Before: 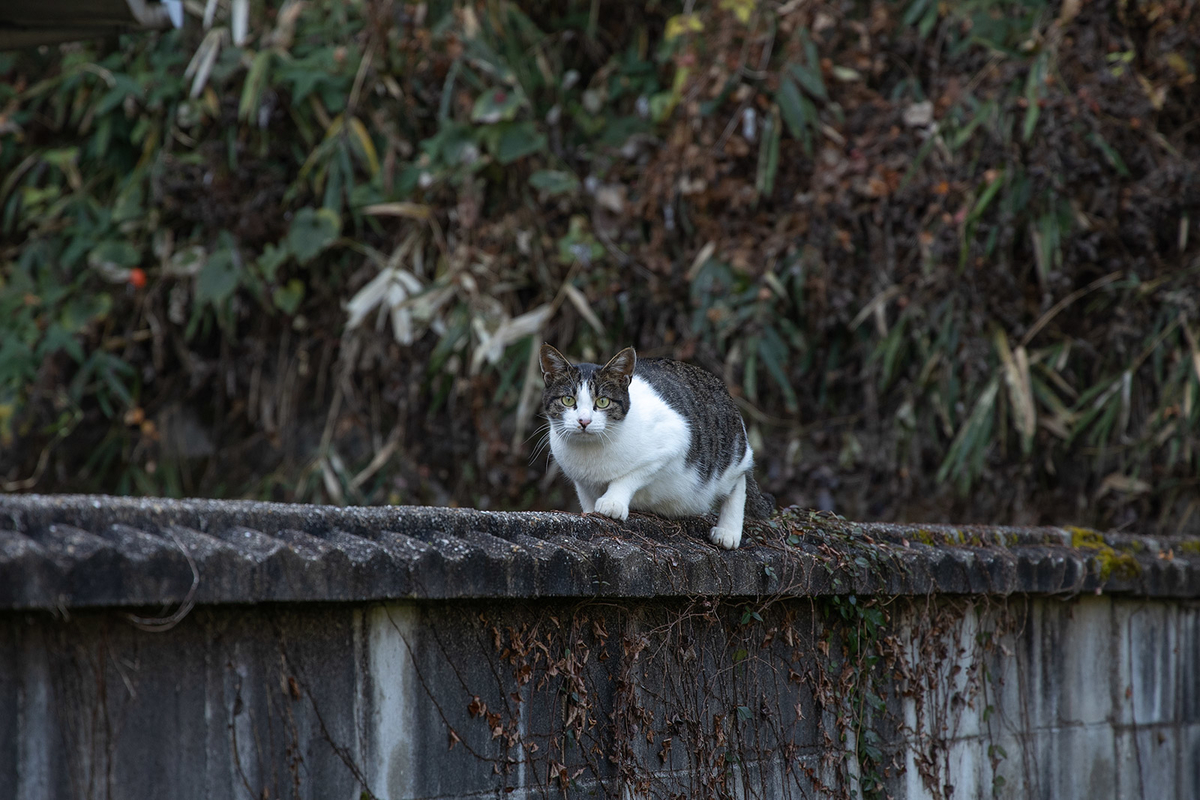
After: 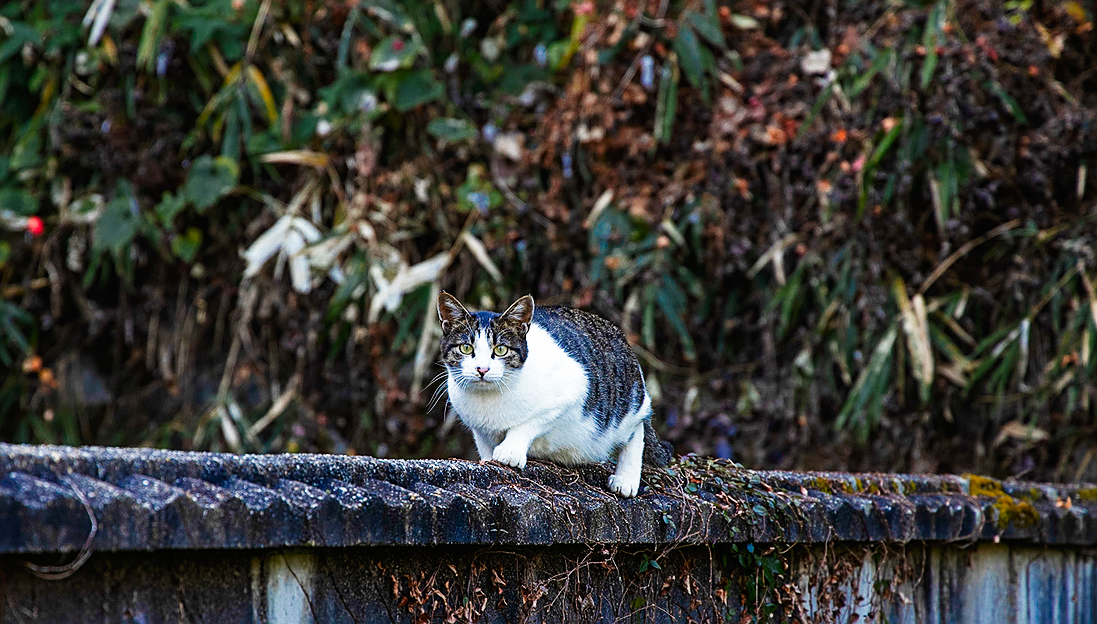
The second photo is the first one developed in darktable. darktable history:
sharpen: on, module defaults
crop: left 8.537%, top 6.545%, bottom 15.339%
color zones: curves: ch0 [(0, 0.553) (0.123, 0.58) (0.23, 0.419) (0.468, 0.155) (0.605, 0.132) (0.723, 0.063) (0.833, 0.172) (0.921, 0.468)]; ch1 [(0.025, 0.645) (0.229, 0.584) (0.326, 0.551) (0.537, 0.446) (0.599, 0.911) (0.708, 1) (0.805, 0.944)]; ch2 [(0.086, 0.468) (0.254, 0.464) (0.638, 0.564) (0.702, 0.592) (0.768, 0.564)]
base curve: curves: ch0 [(0, 0) (0.007, 0.004) (0.027, 0.03) (0.046, 0.07) (0.207, 0.54) (0.442, 0.872) (0.673, 0.972) (1, 1)], preserve colors none
